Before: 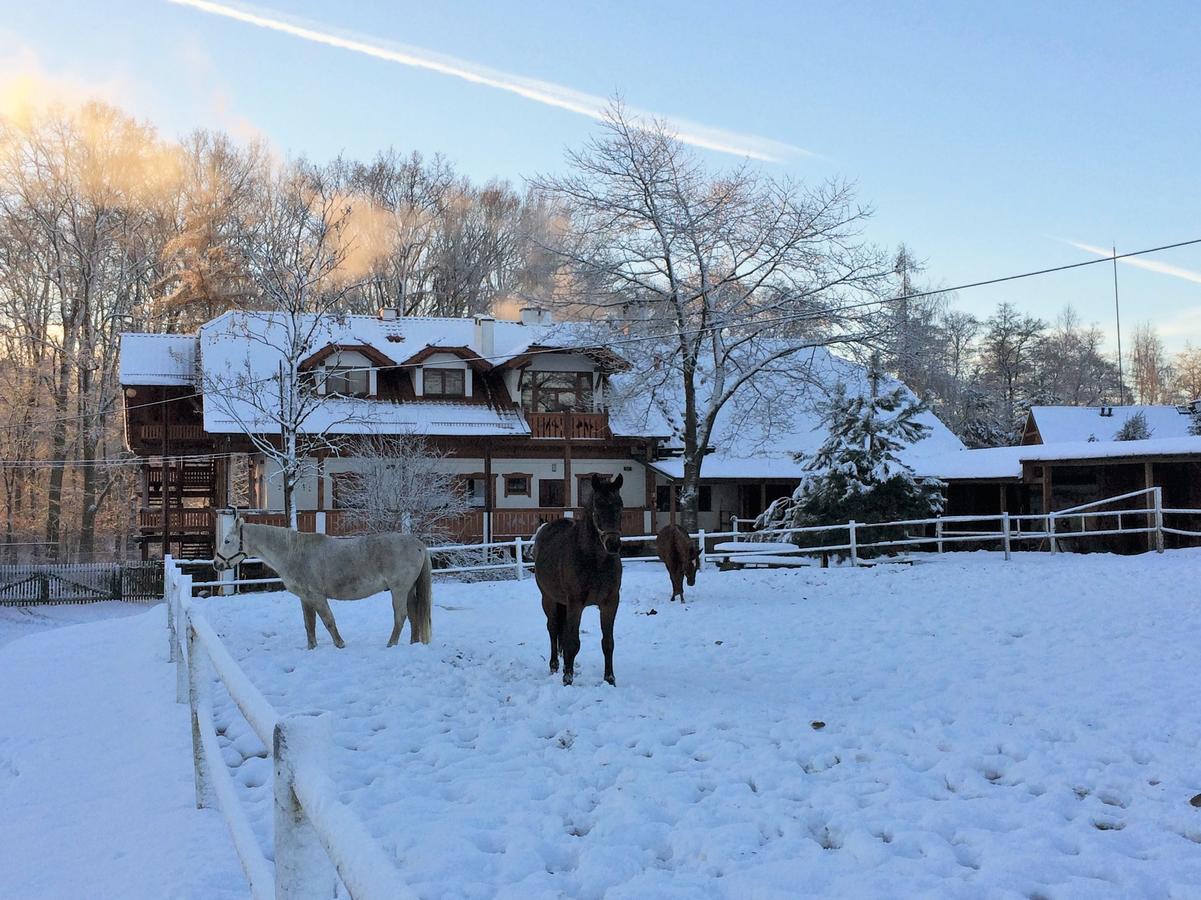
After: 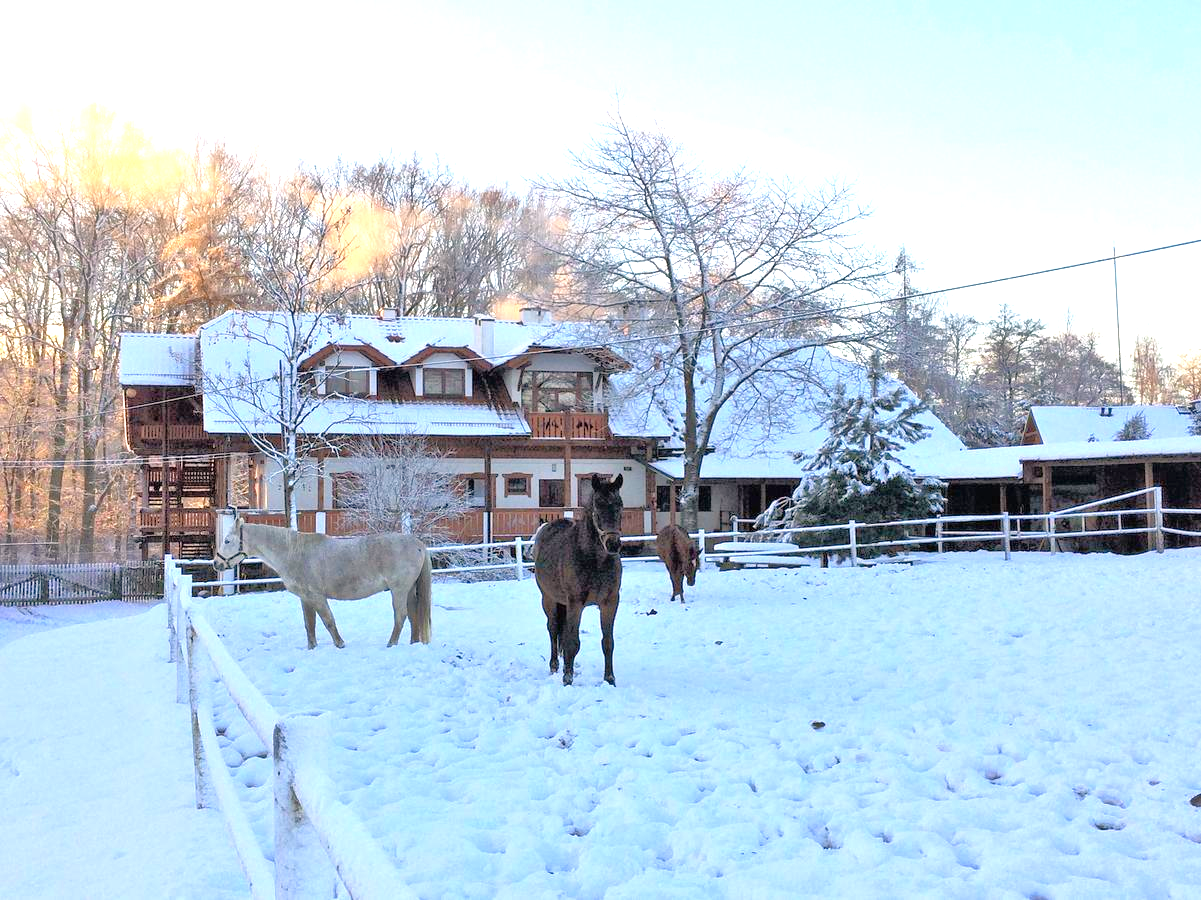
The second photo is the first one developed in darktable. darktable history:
tone equalizer: -7 EV 0.15 EV, -6 EV 0.6 EV, -5 EV 1.15 EV, -4 EV 1.33 EV, -3 EV 1.15 EV, -2 EV 0.6 EV, -1 EV 0.15 EV, mask exposure compensation -0.5 EV
exposure: black level correction 0, exposure 1 EV, compensate exposure bias true, compensate highlight preservation false
color correction: highlights a* 3.22, highlights b* 1.93, saturation 1.19
